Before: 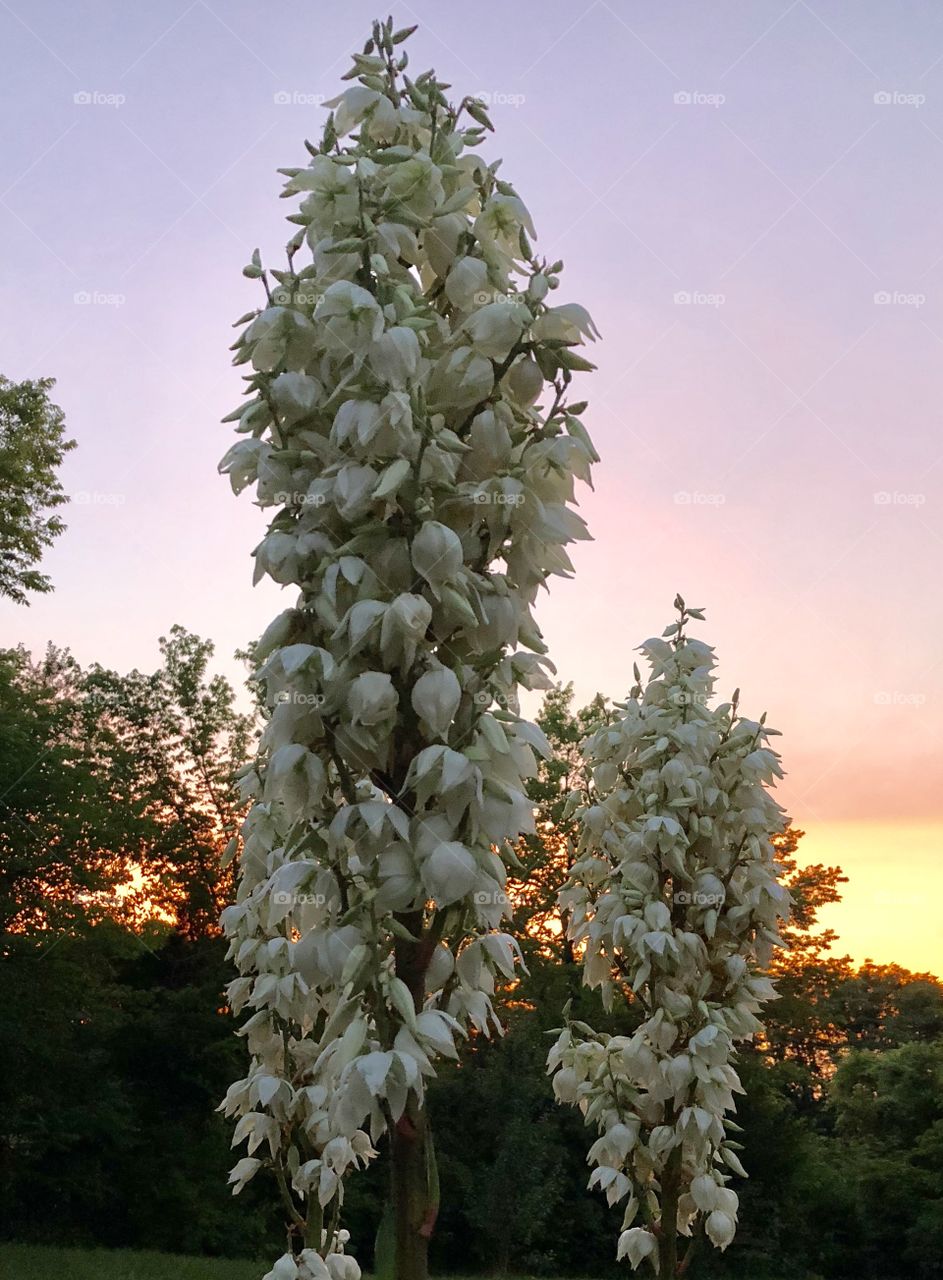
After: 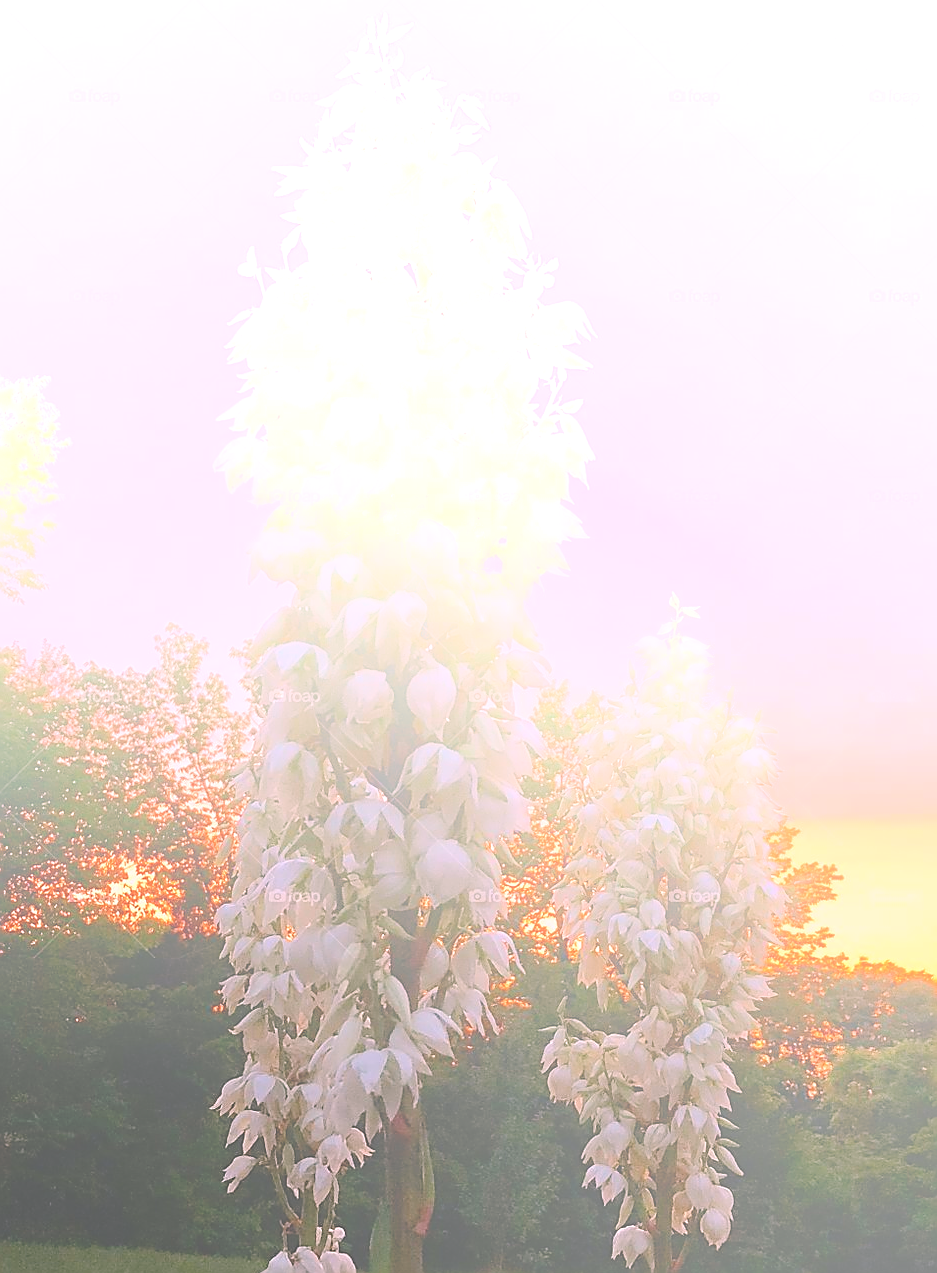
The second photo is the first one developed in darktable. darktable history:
sharpen: radius 1.4, amount 1.25, threshold 0.7
white balance: red 1.188, blue 1.11
bloom: size 70%, threshold 25%, strength 70%
crop and rotate: left 0.614%, top 0.179%, bottom 0.309%
